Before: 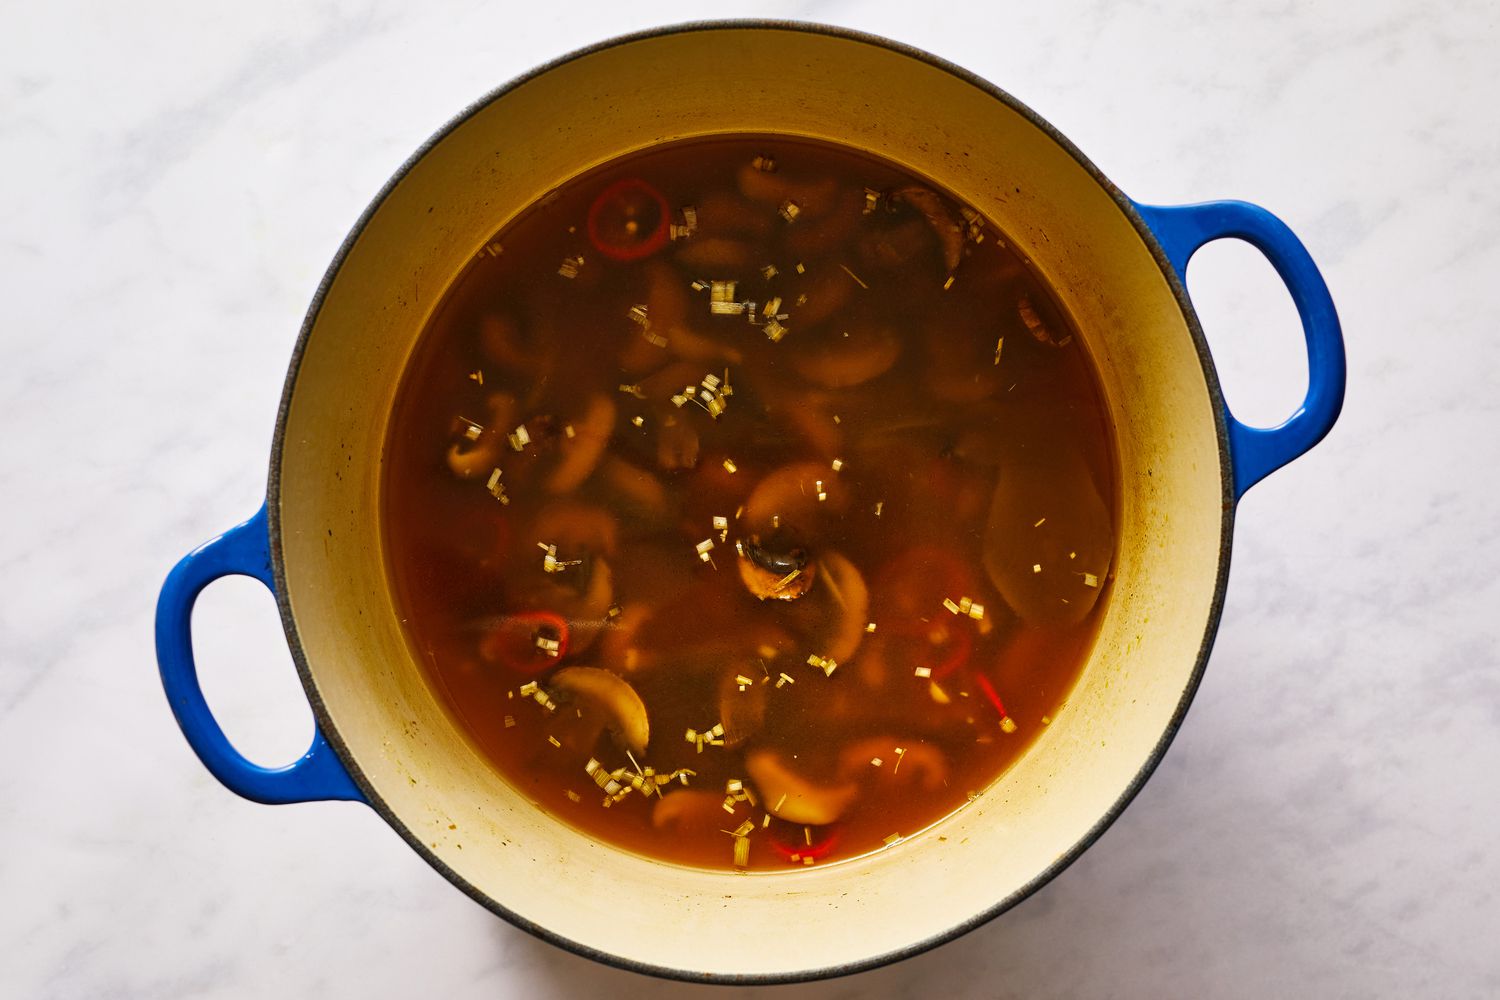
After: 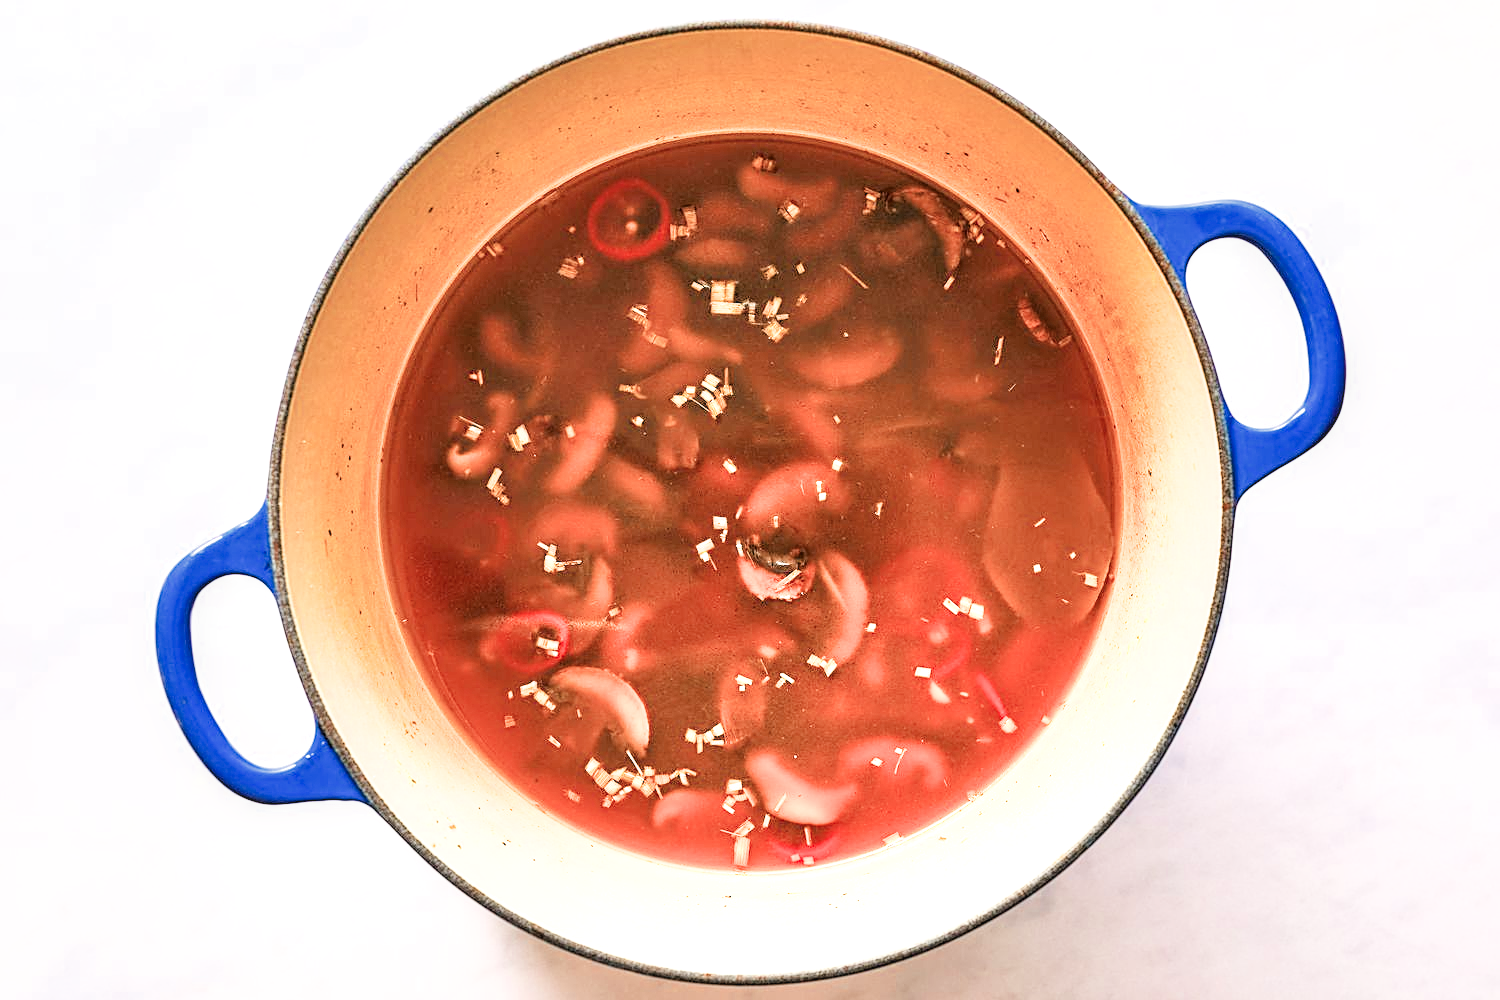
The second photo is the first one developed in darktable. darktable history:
color zones: curves: ch0 [(0, 0.473) (0.001, 0.473) (0.226, 0.548) (0.4, 0.589) (0.525, 0.54) (0.728, 0.403) (0.999, 0.473) (1, 0.473)]; ch1 [(0, 0.619) (0.001, 0.619) (0.234, 0.388) (0.4, 0.372) (0.528, 0.422) (0.732, 0.53) (0.999, 0.619) (1, 0.619)]; ch2 [(0, 0.547) (0.001, 0.547) (0.226, 0.45) (0.4, 0.525) (0.525, 0.585) (0.8, 0.511) (0.999, 0.547) (1, 0.547)]
filmic rgb: black relative exposure -7.65 EV, white relative exposure 4.56 EV, hardness 3.61
sharpen: on, module defaults
tone equalizer: -8 EV -0.428 EV, -7 EV -0.38 EV, -6 EV -0.312 EV, -5 EV -0.243 EV, -3 EV 0.216 EV, -2 EV 0.338 EV, -1 EV 0.397 EV, +0 EV 0.406 EV
exposure: exposure 1.989 EV, compensate highlight preservation false
local contrast: on, module defaults
